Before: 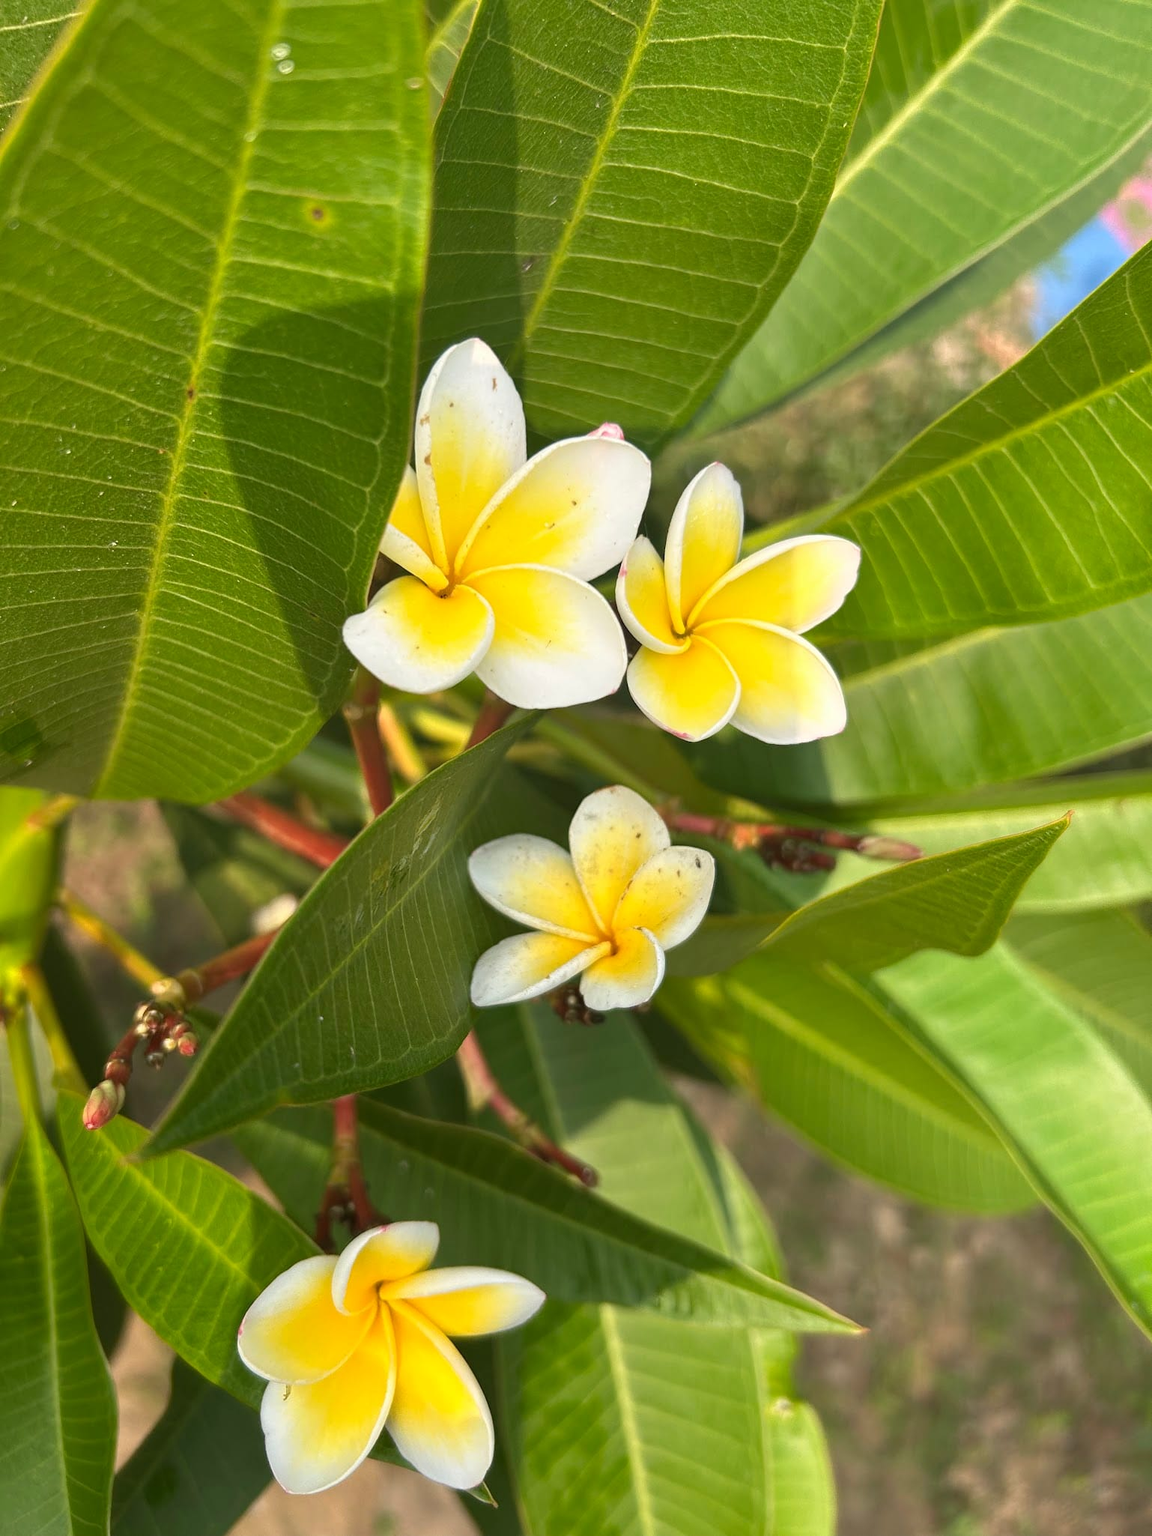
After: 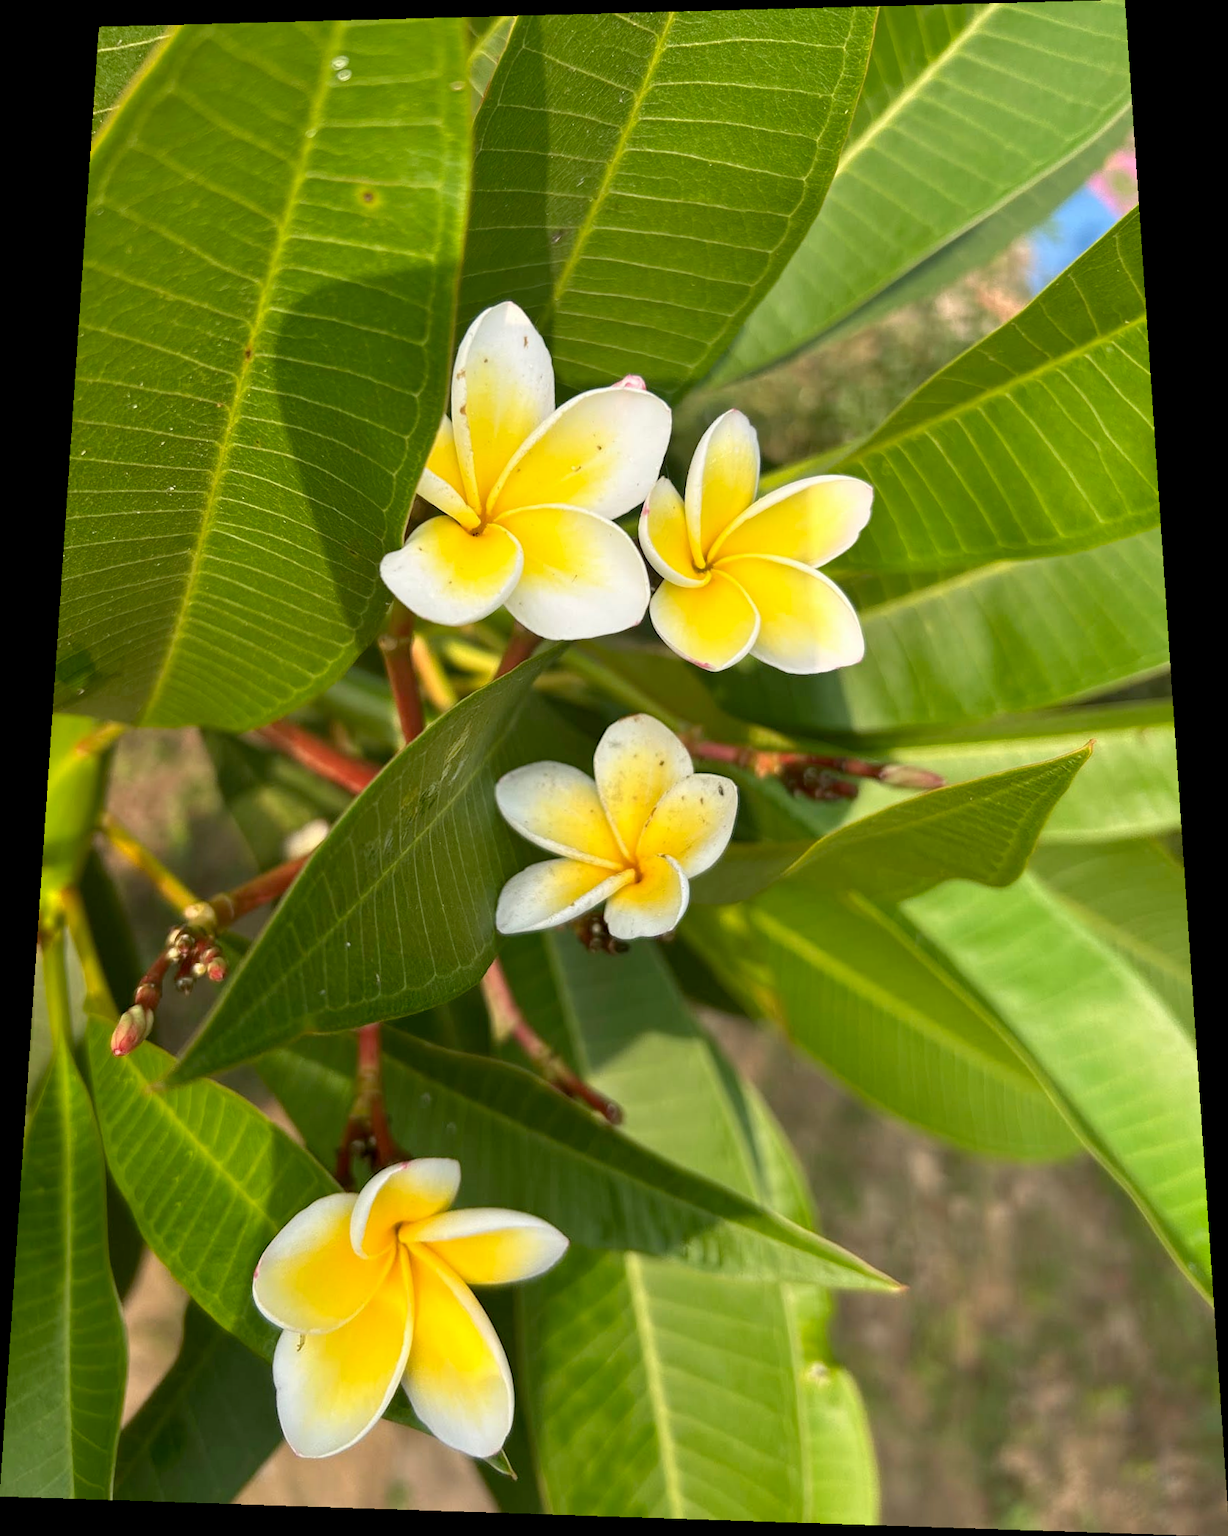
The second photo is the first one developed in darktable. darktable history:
exposure: black level correction 0.007, compensate highlight preservation false
rotate and perspective: rotation 0.128°, lens shift (vertical) -0.181, lens shift (horizontal) -0.044, shear 0.001, automatic cropping off
